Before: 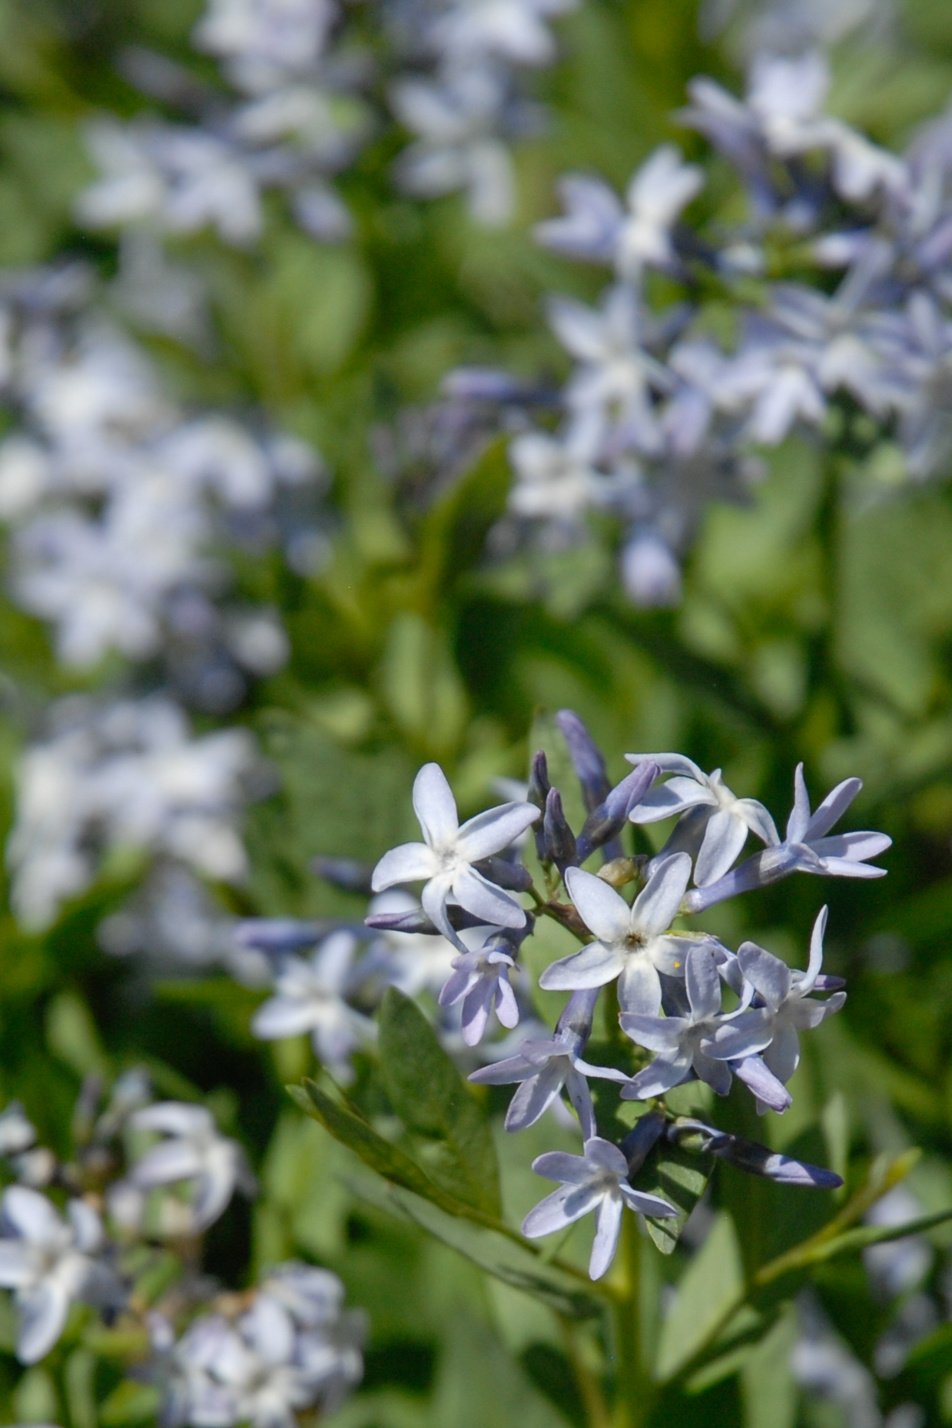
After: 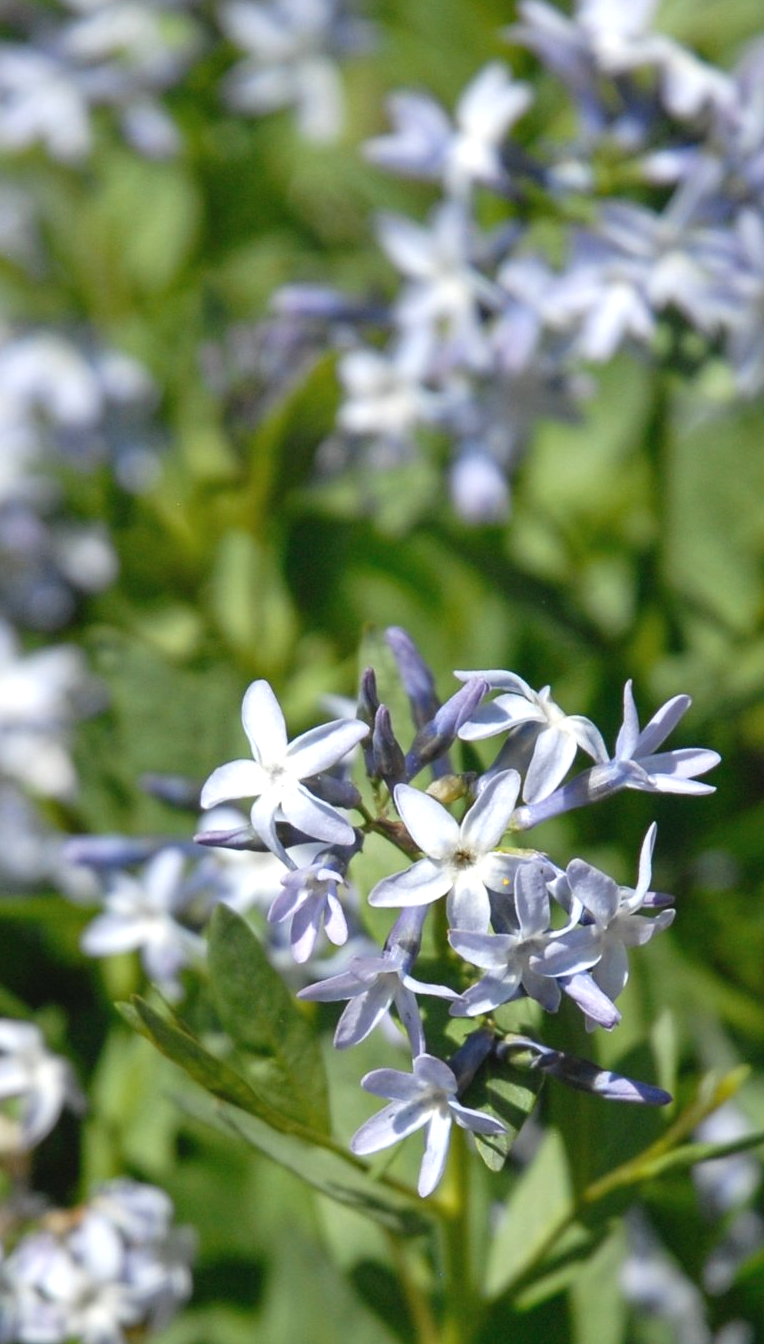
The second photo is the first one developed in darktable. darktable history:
exposure: black level correction -0.002, exposure 0.545 EV, compensate highlight preservation false
crop and rotate: left 18.021%, top 5.814%, right 1.704%
